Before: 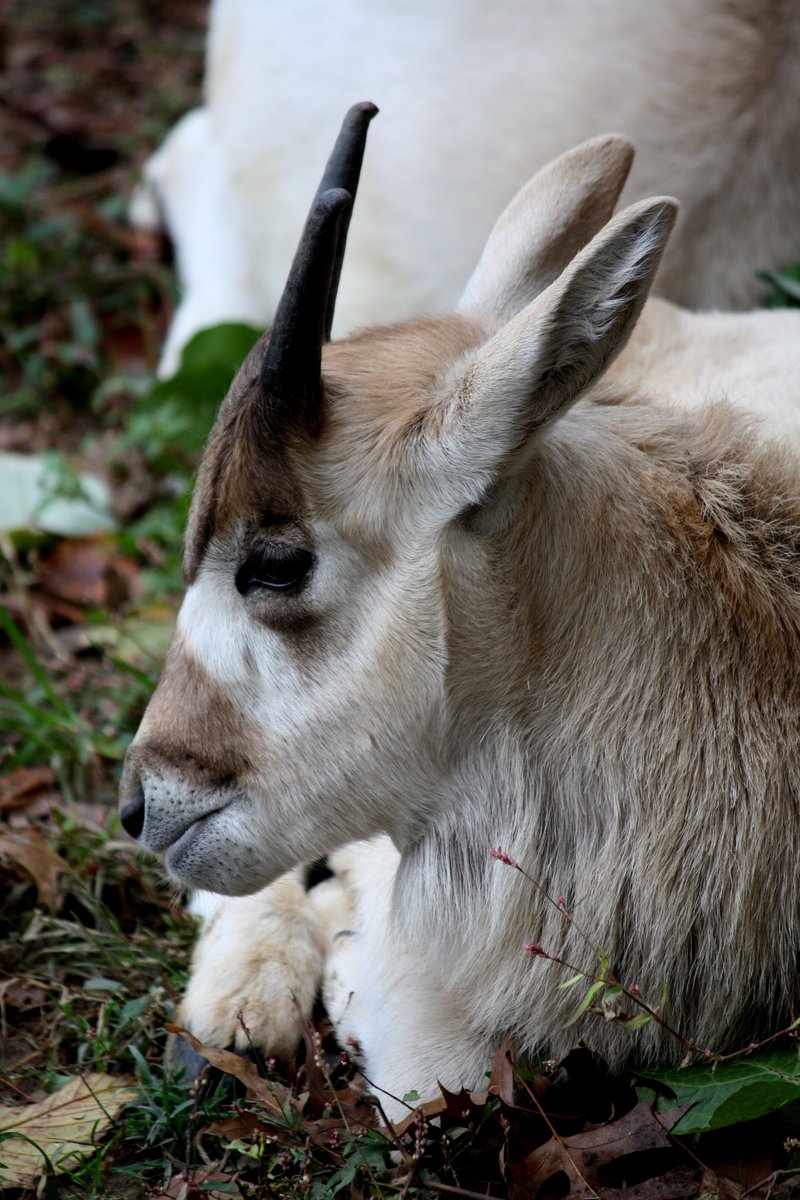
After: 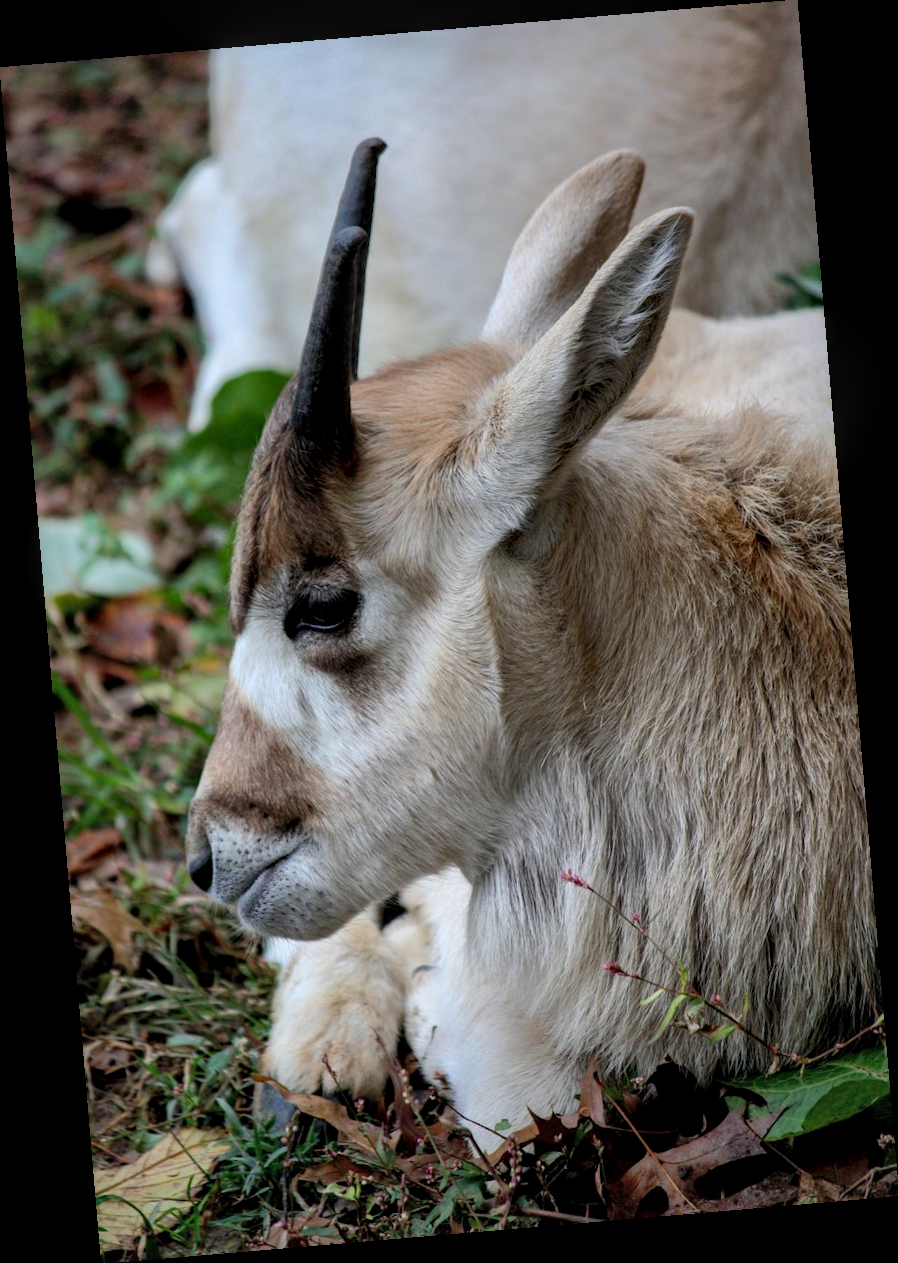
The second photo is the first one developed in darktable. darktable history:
contrast brightness saturation: contrast 0.03, brightness 0.06, saturation 0.13
local contrast: detail 130%
rotate and perspective: rotation -4.86°, automatic cropping off
shadows and highlights: shadows 40, highlights -60
